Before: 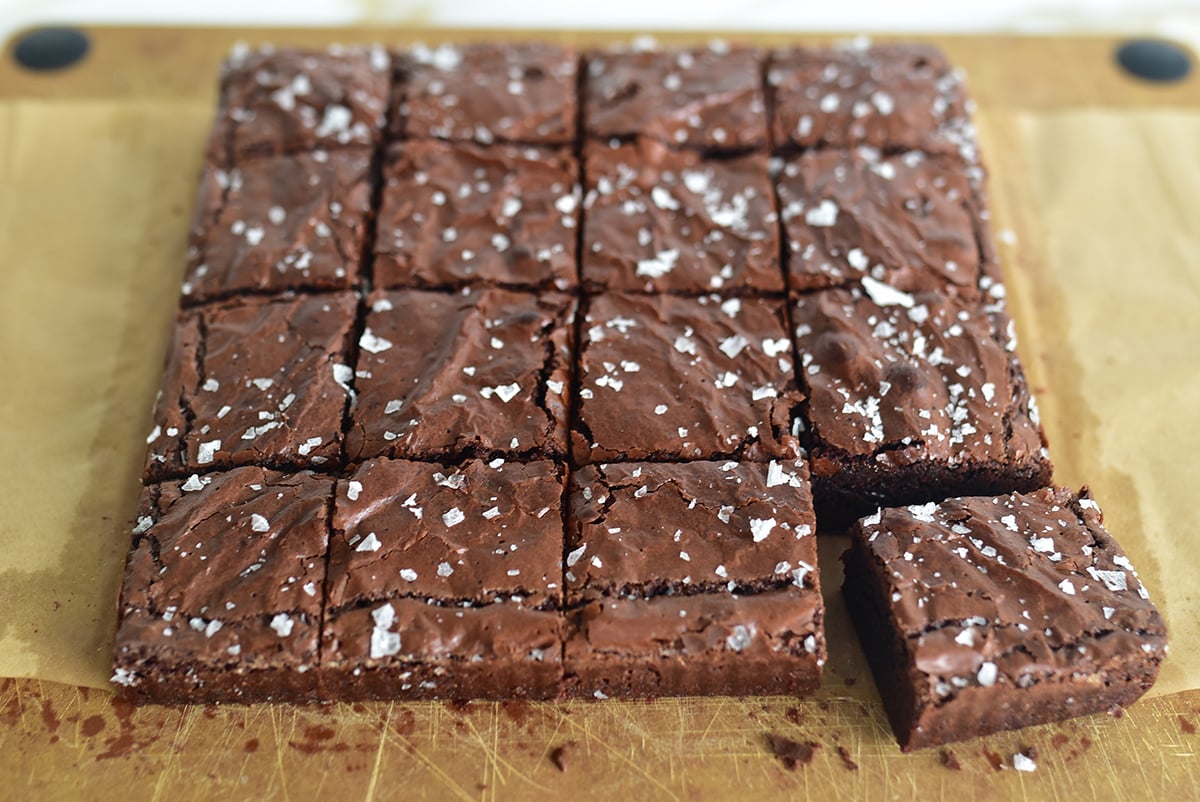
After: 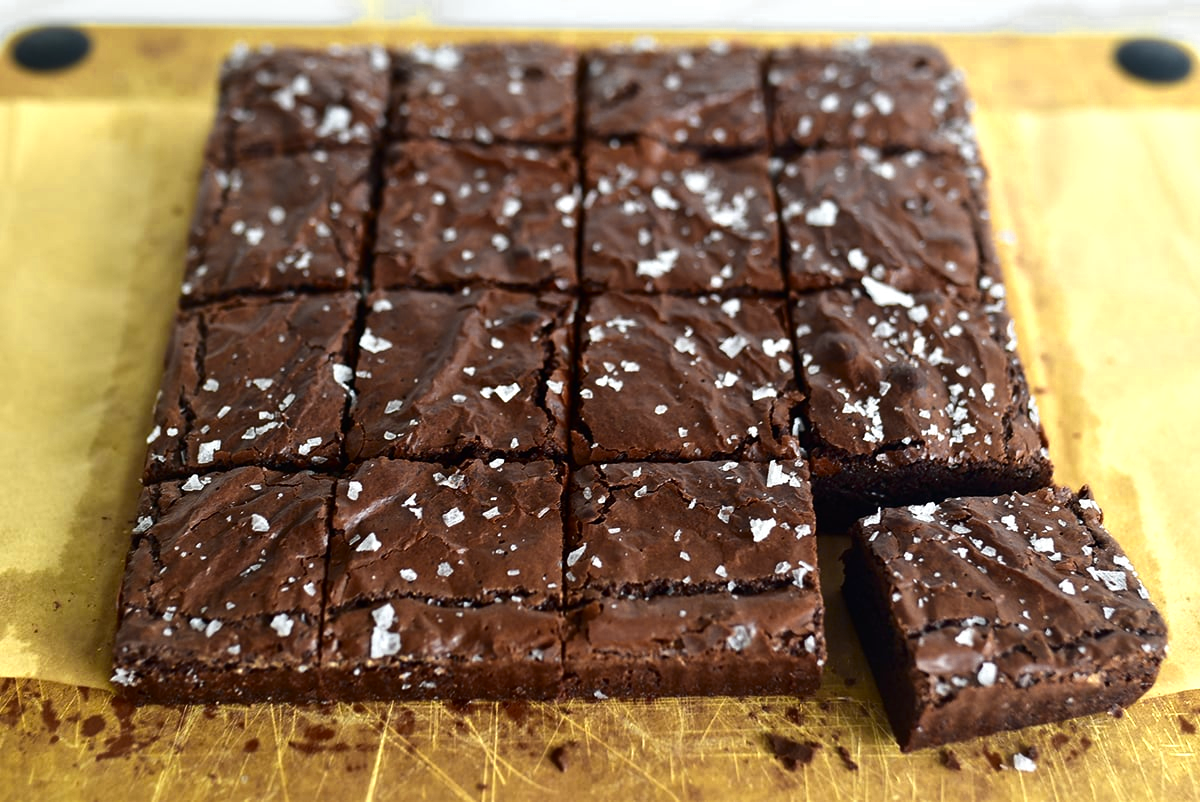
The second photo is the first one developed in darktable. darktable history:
tone equalizer: on, module defaults
color zones: curves: ch0 [(0.004, 0.306) (0.107, 0.448) (0.252, 0.656) (0.41, 0.398) (0.595, 0.515) (0.768, 0.628)]; ch1 [(0.07, 0.323) (0.151, 0.452) (0.252, 0.608) (0.346, 0.221) (0.463, 0.189) (0.61, 0.368) (0.735, 0.395) (0.921, 0.412)]; ch2 [(0, 0.476) (0.132, 0.512) (0.243, 0.512) (0.397, 0.48) (0.522, 0.376) (0.634, 0.536) (0.761, 0.46)]
contrast brightness saturation: contrast 0.12, brightness -0.12, saturation 0.2
